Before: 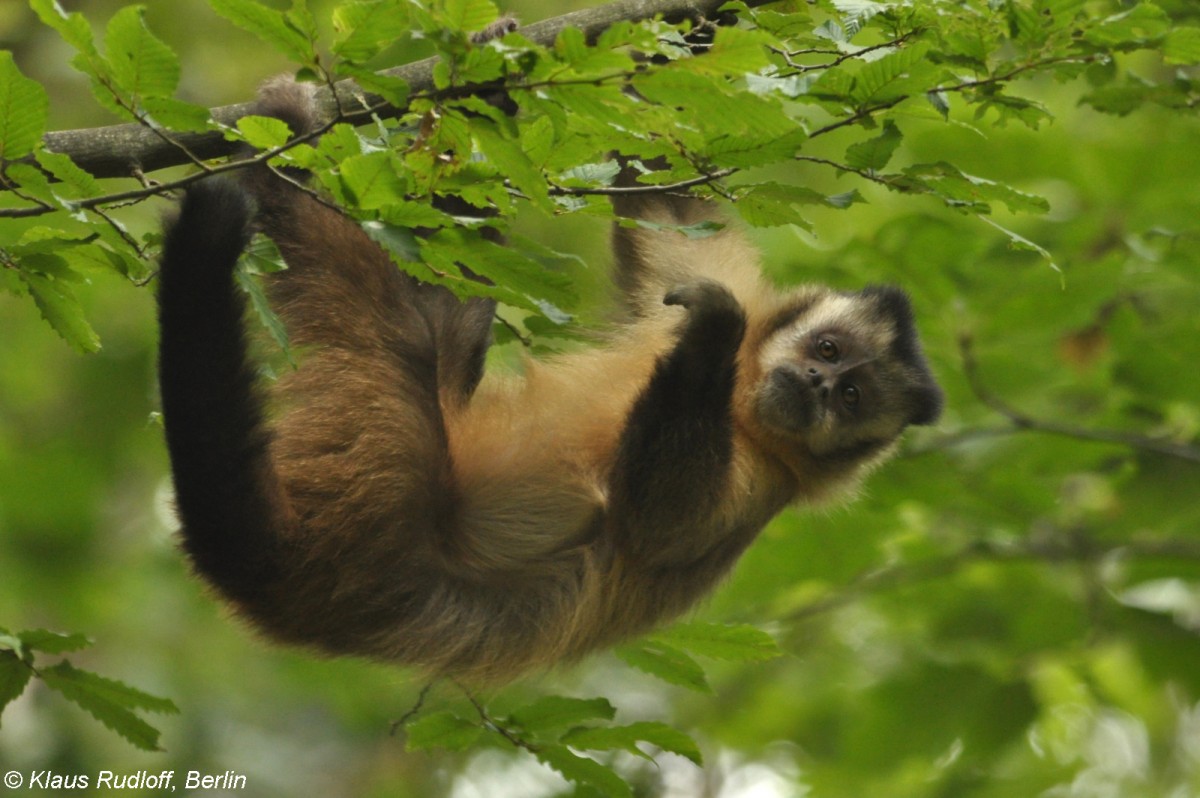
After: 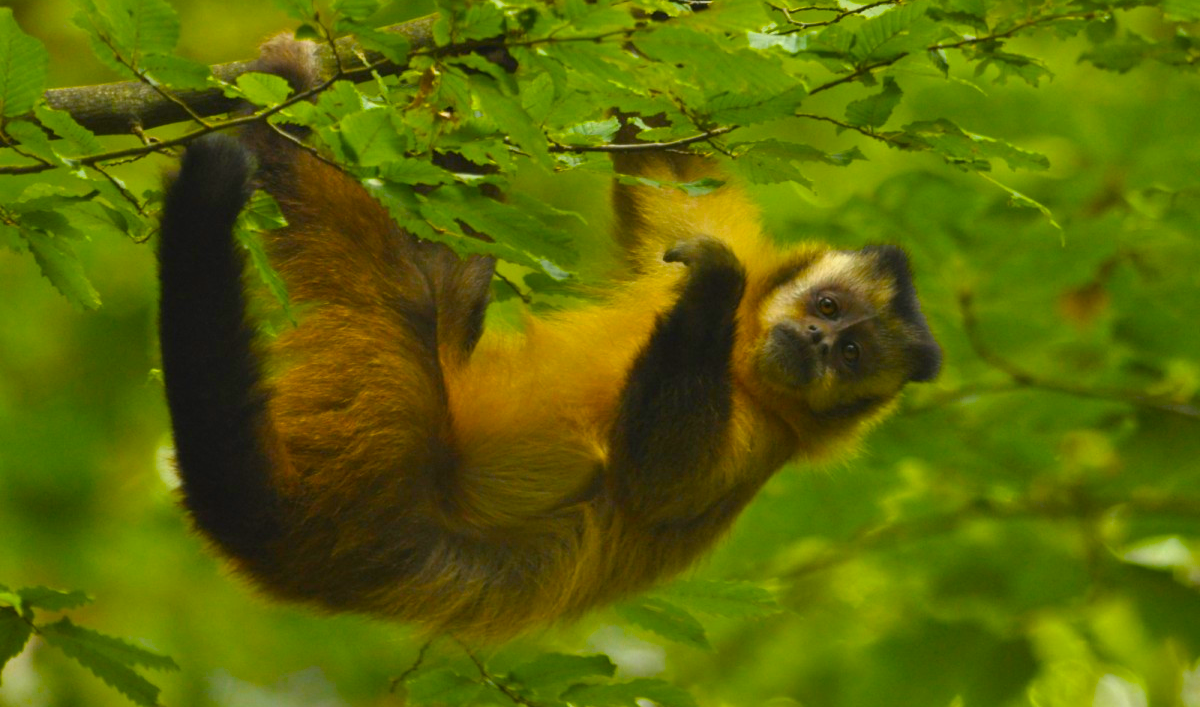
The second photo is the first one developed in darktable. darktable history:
color balance rgb: perceptual saturation grading › global saturation 65.55%, perceptual saturation grading › highlights 49.105%, perceptual saturation grading › shadows 29.394%
crop and rotate: top 5.497%, bottom 5.806%
exposure: exposure 0.124 EV, compensate highlight preservation false
